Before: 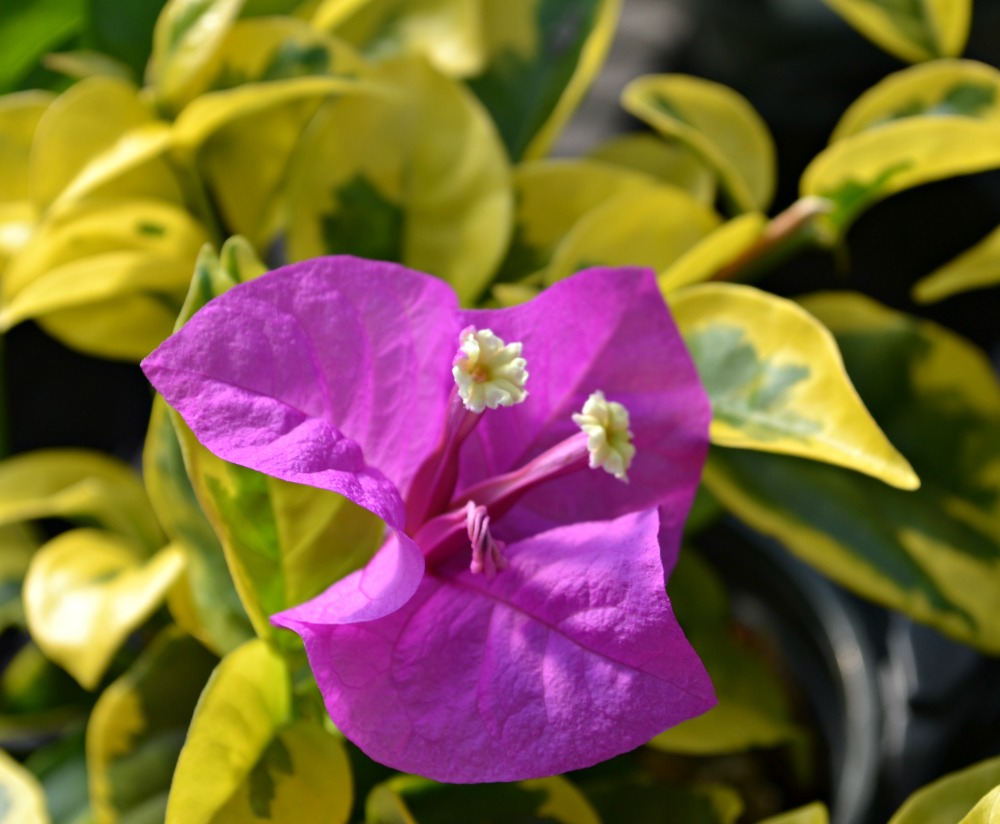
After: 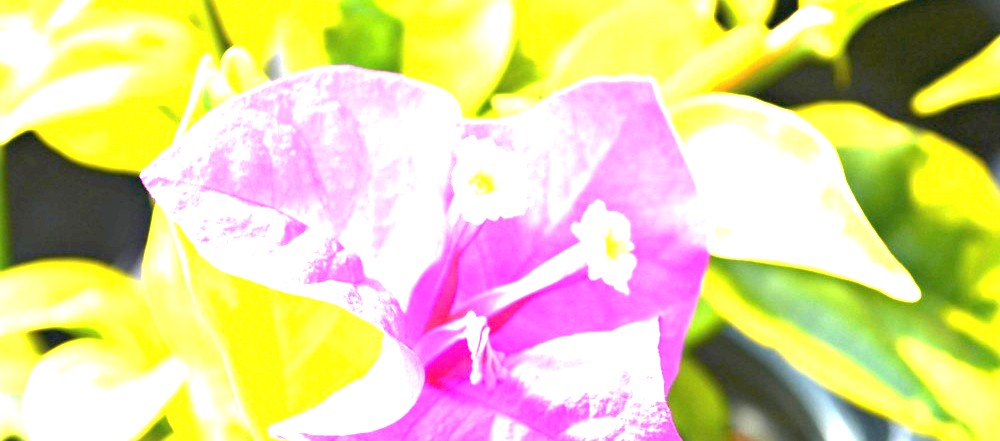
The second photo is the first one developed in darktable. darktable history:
exposure: black level correction 0, exposure 4 EV, compensate exposure bias true, compensate highlight preservation false
white balance: red 0.988, blue 1.017
crop and rotate: top 23.043%, bottom 23.437%
